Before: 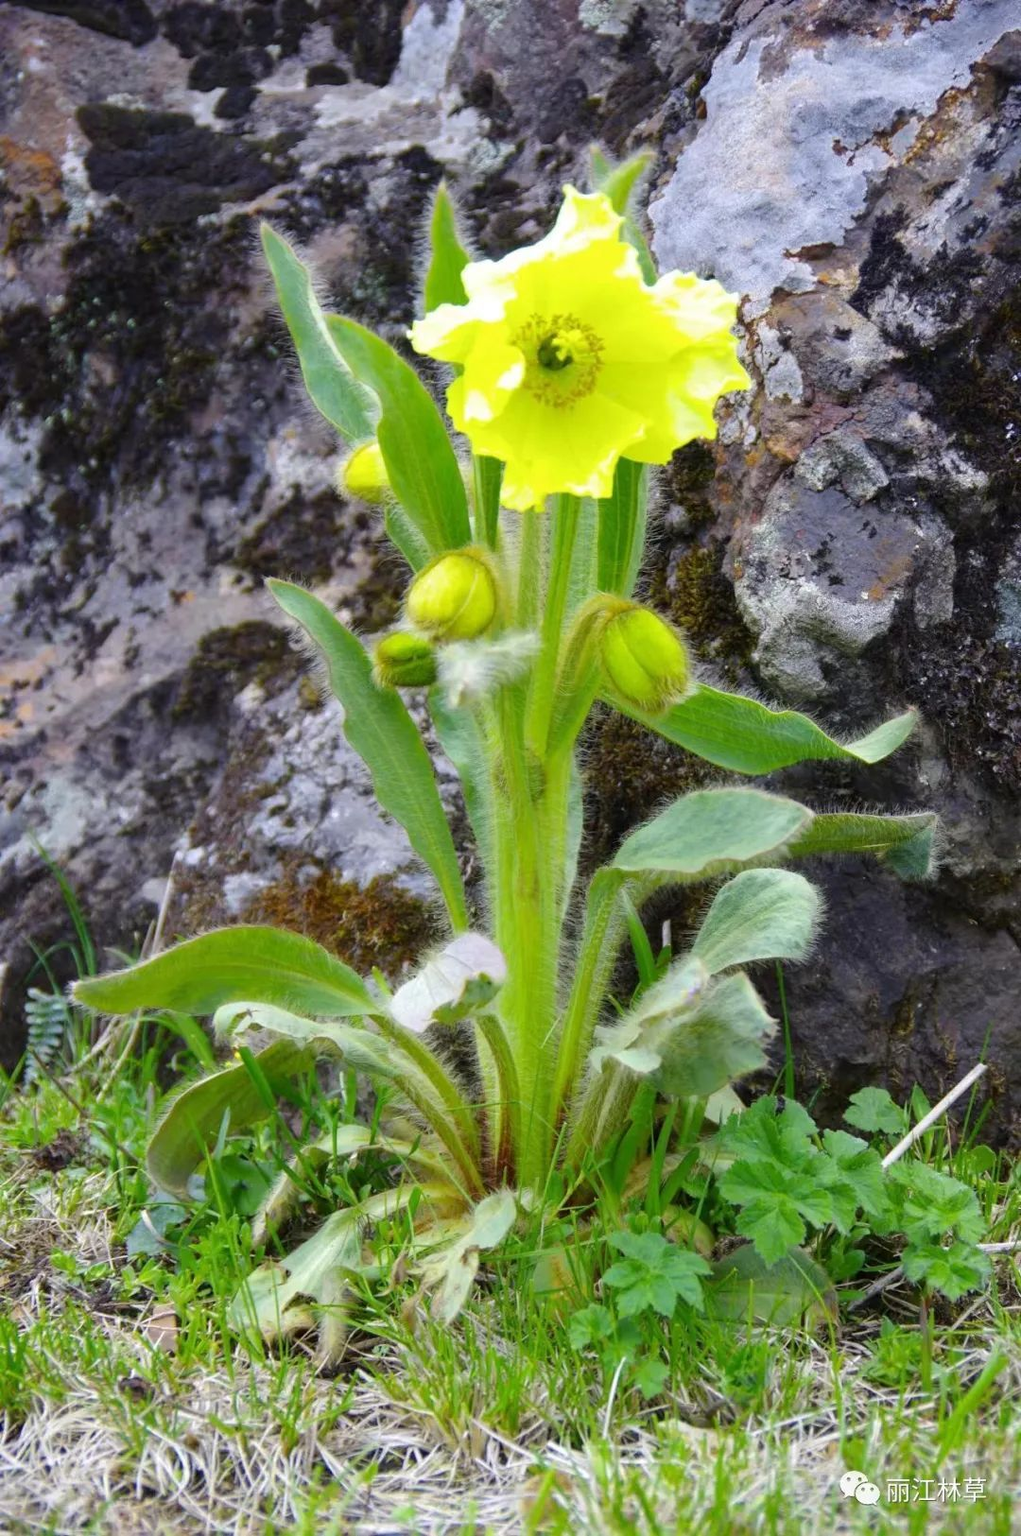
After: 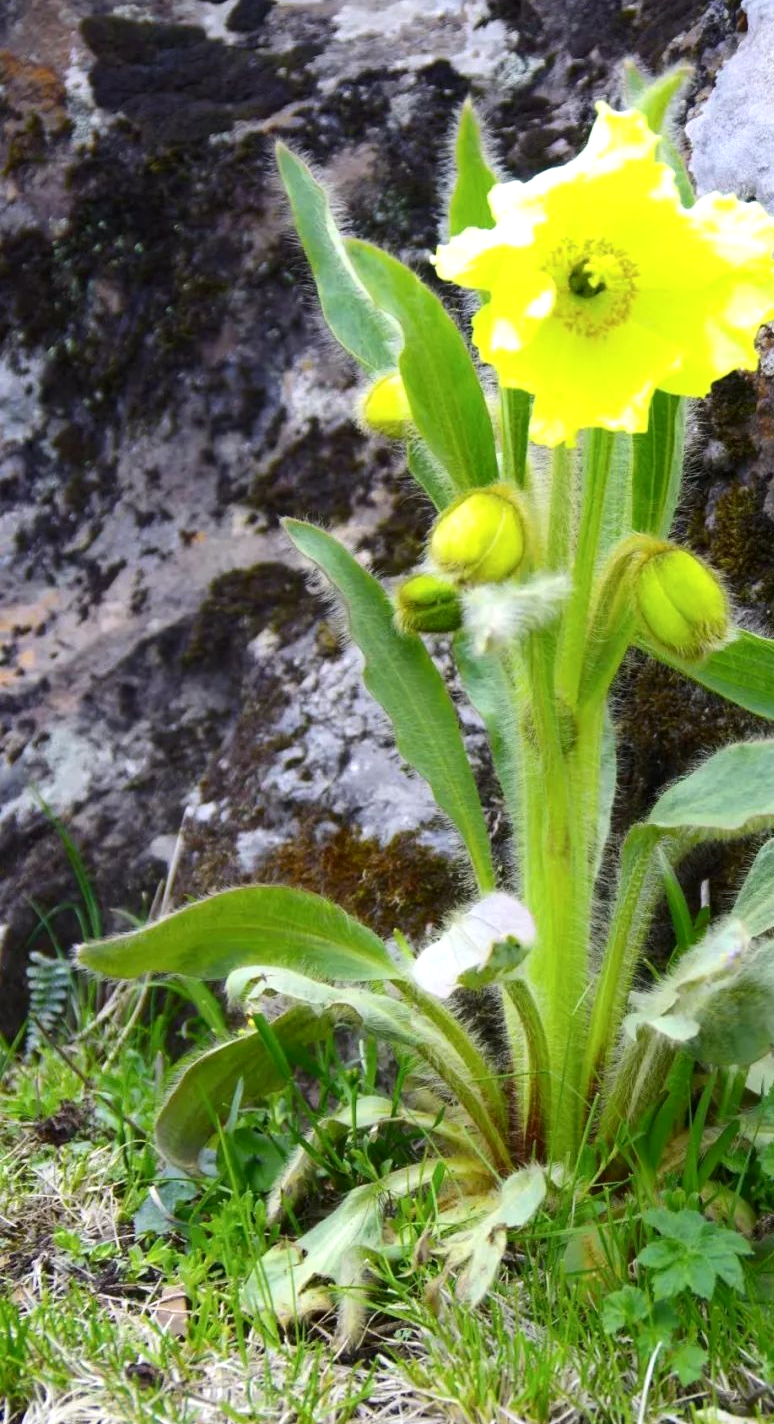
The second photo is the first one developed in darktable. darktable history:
contrast brightness saturation: contrast 0.14
tone equalizer: -8 EV -0.001 EV, -7 EV 0.001 EV, -6 EV -0.002 EV, -5 EV -0.003 EV, -4 EV -0.062 EV, -3 EV -0.222 EV, -2 EV -0.267 EV, -1 EV 0.105 EV, +0 EV 0.303 EV
crop: top 5.803%, right 27.864%, bottom 5.804%
